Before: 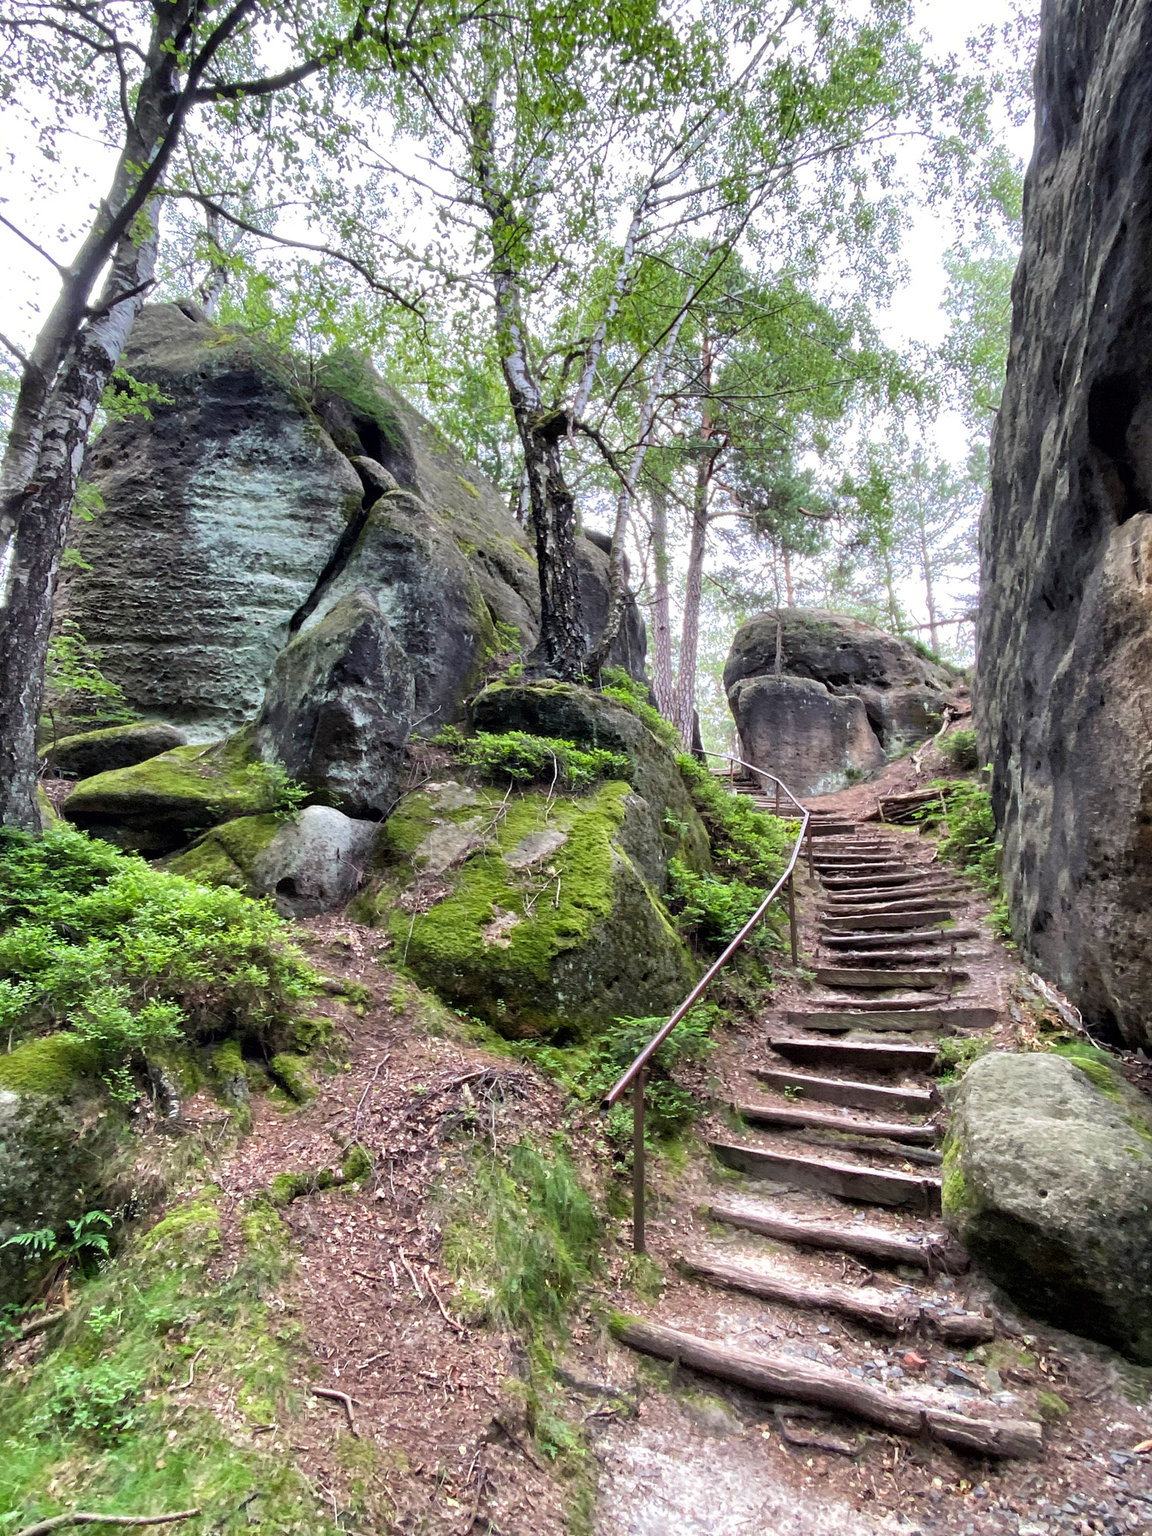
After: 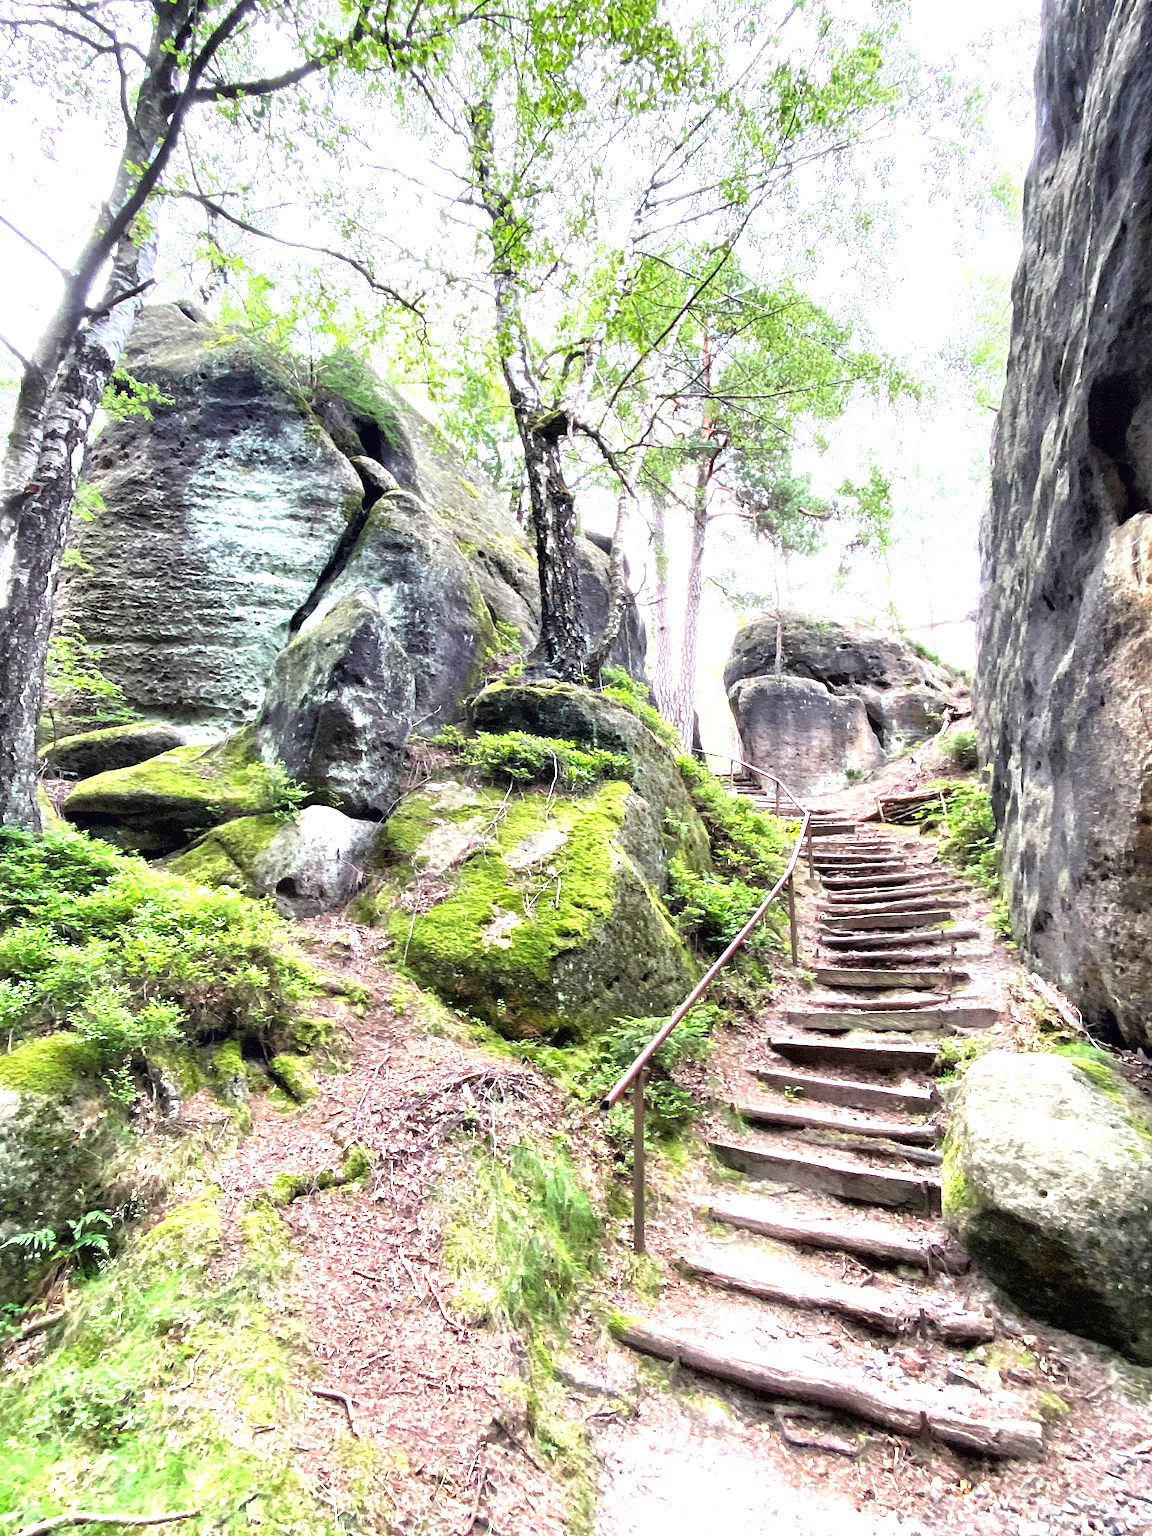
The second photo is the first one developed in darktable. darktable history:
exposure: black level correction 0, exposure 1.389 EV, compensate highlight preservation false
